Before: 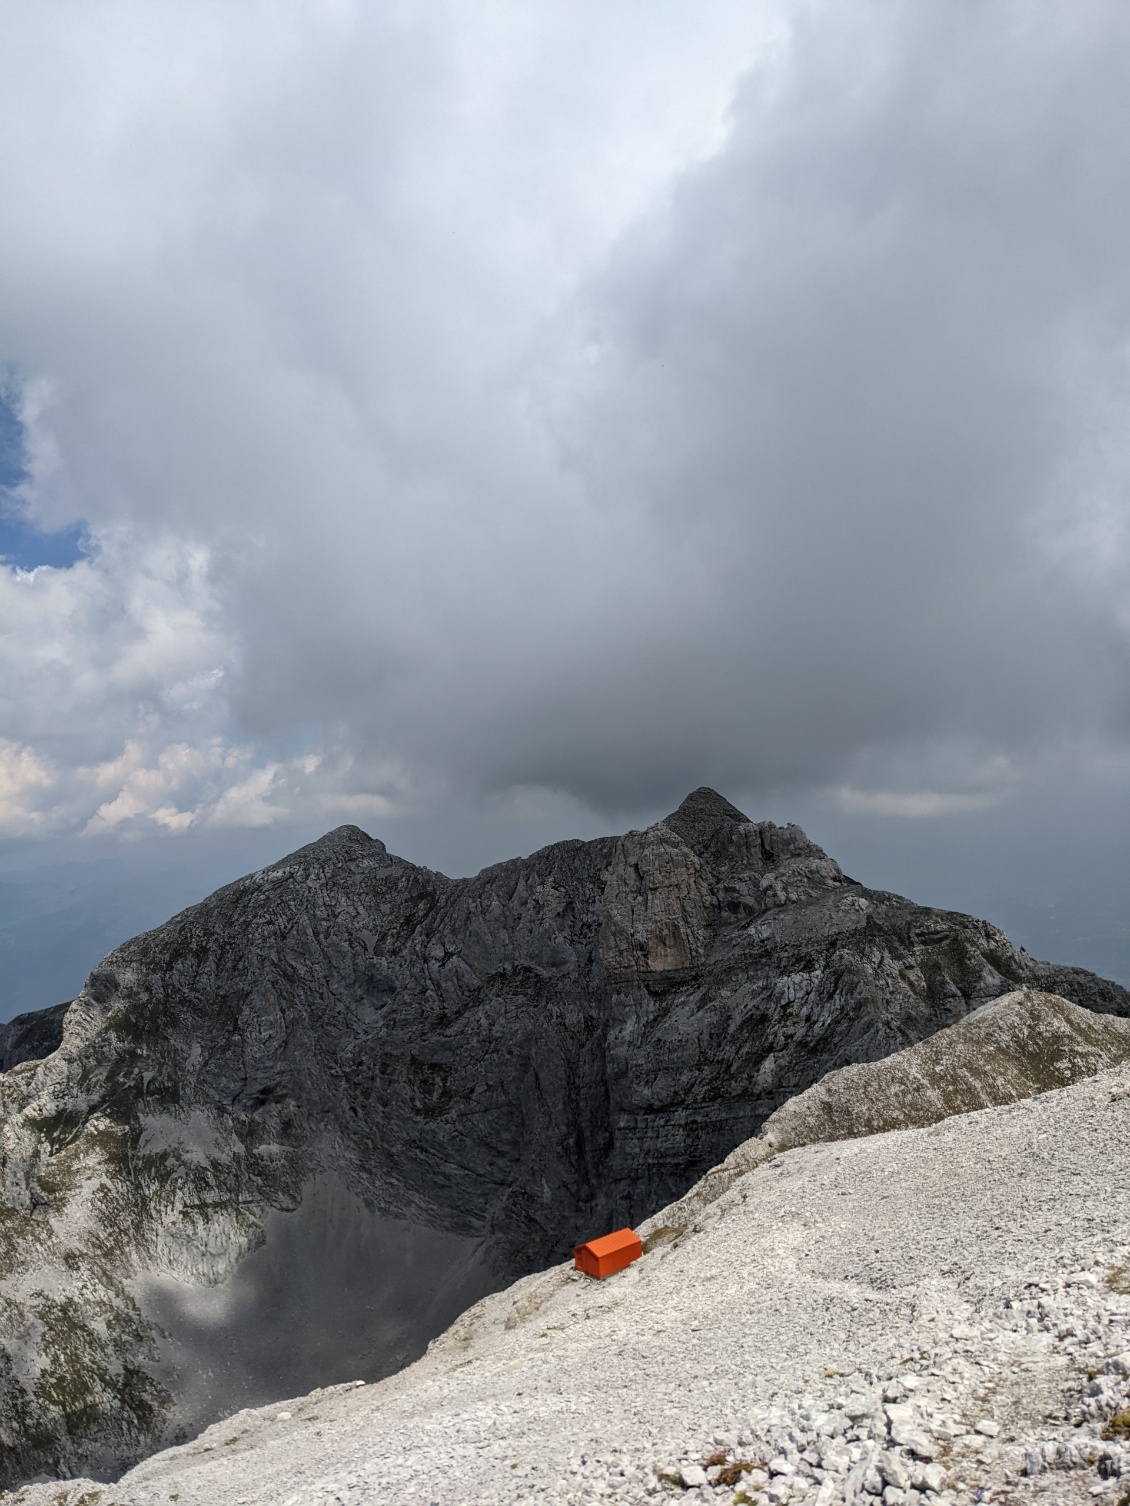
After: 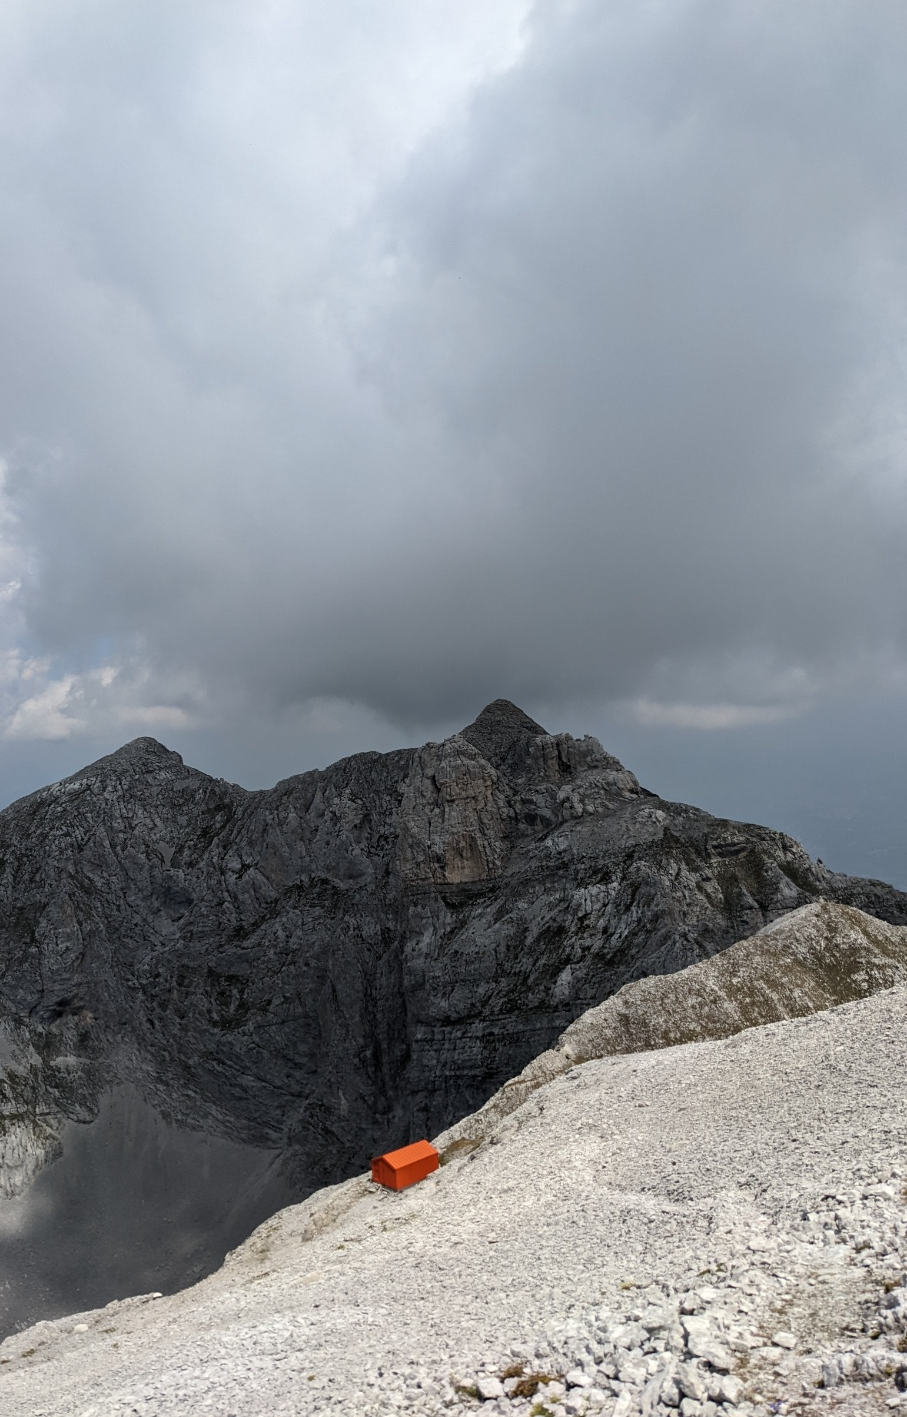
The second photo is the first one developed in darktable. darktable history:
crop and rotate: left 17.992%, top 5.909%, right 1.707%
